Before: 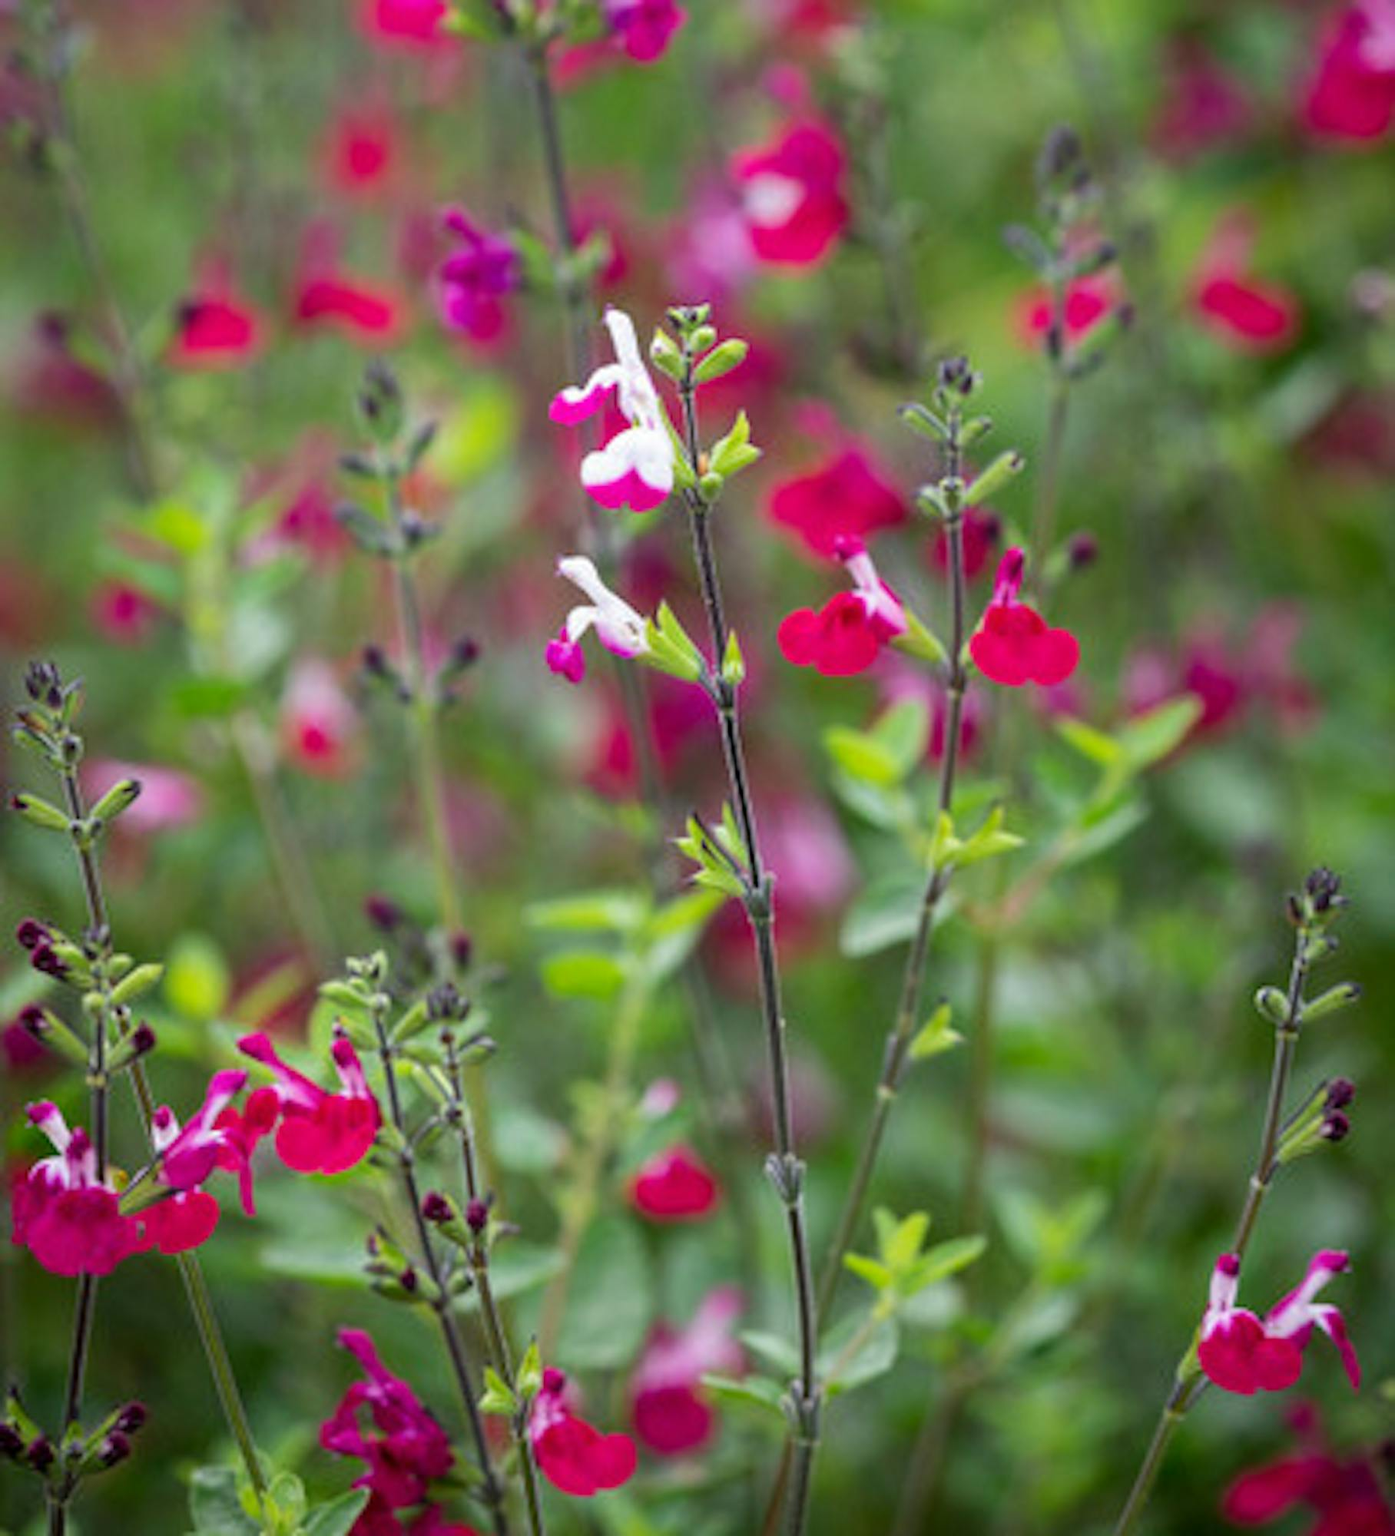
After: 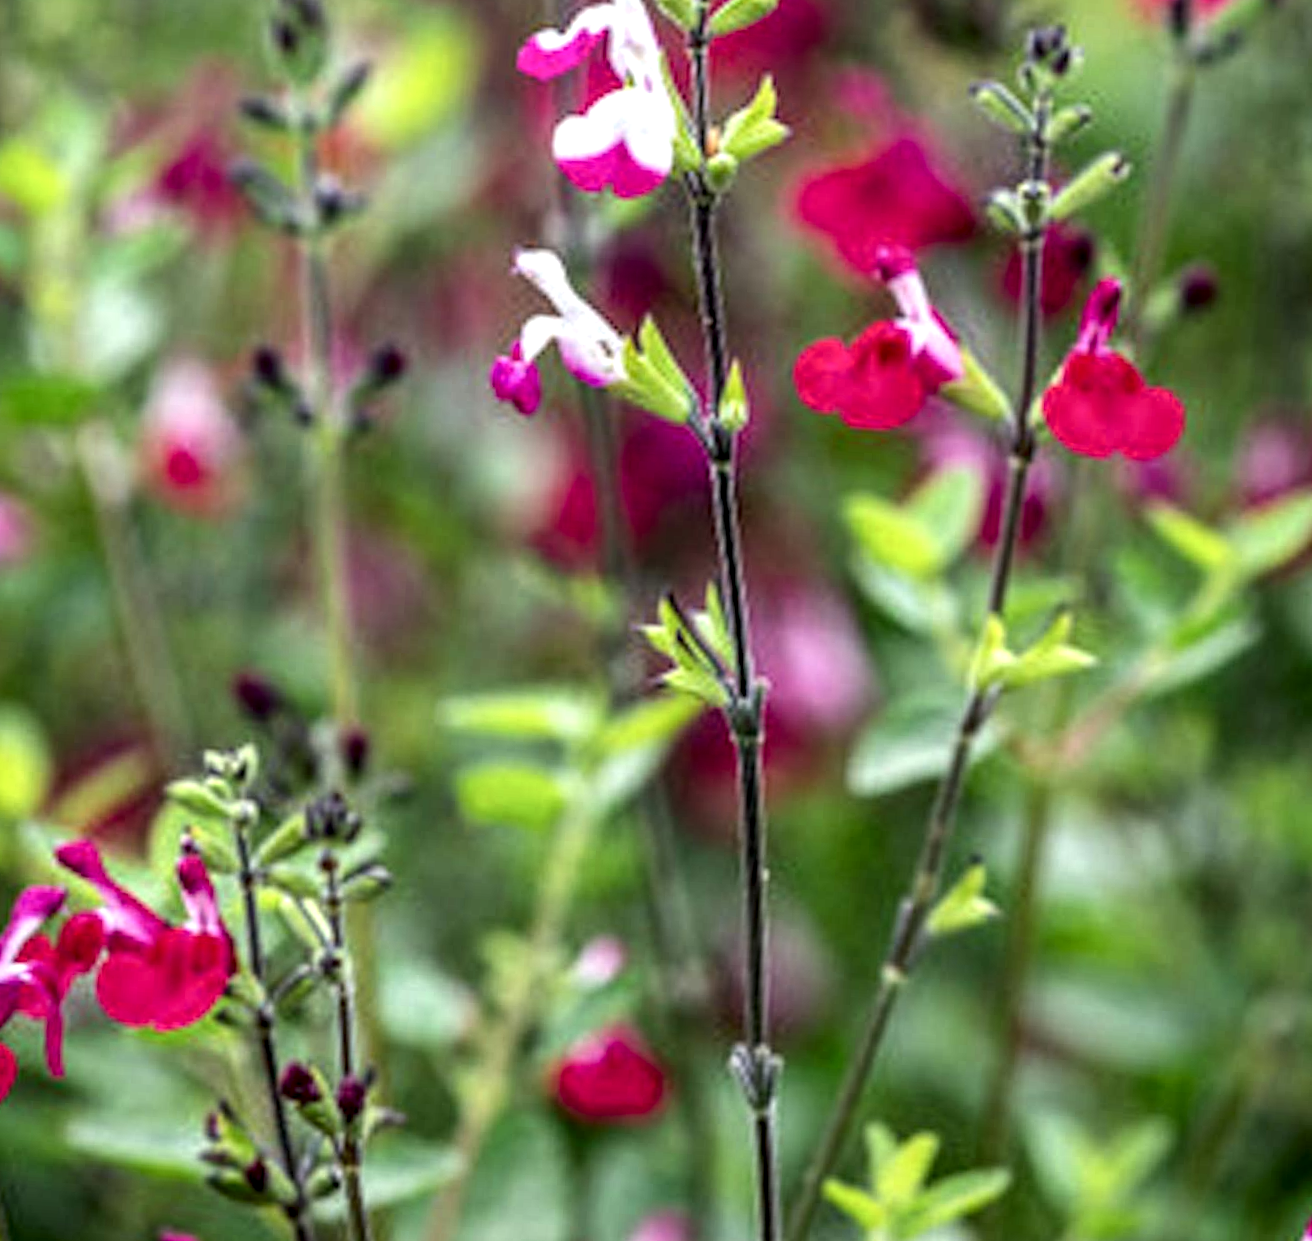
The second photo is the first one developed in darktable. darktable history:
crop and rotate: angle -3.97°, left 9.914%, top 21.238%, right 12.496%, bottom 12.09%
local contrast: highlights 14%, shadows 40%, detail 184%, midtone range 0.465
contrast brightness saturation: contrast 0.083, saturation 0.015
